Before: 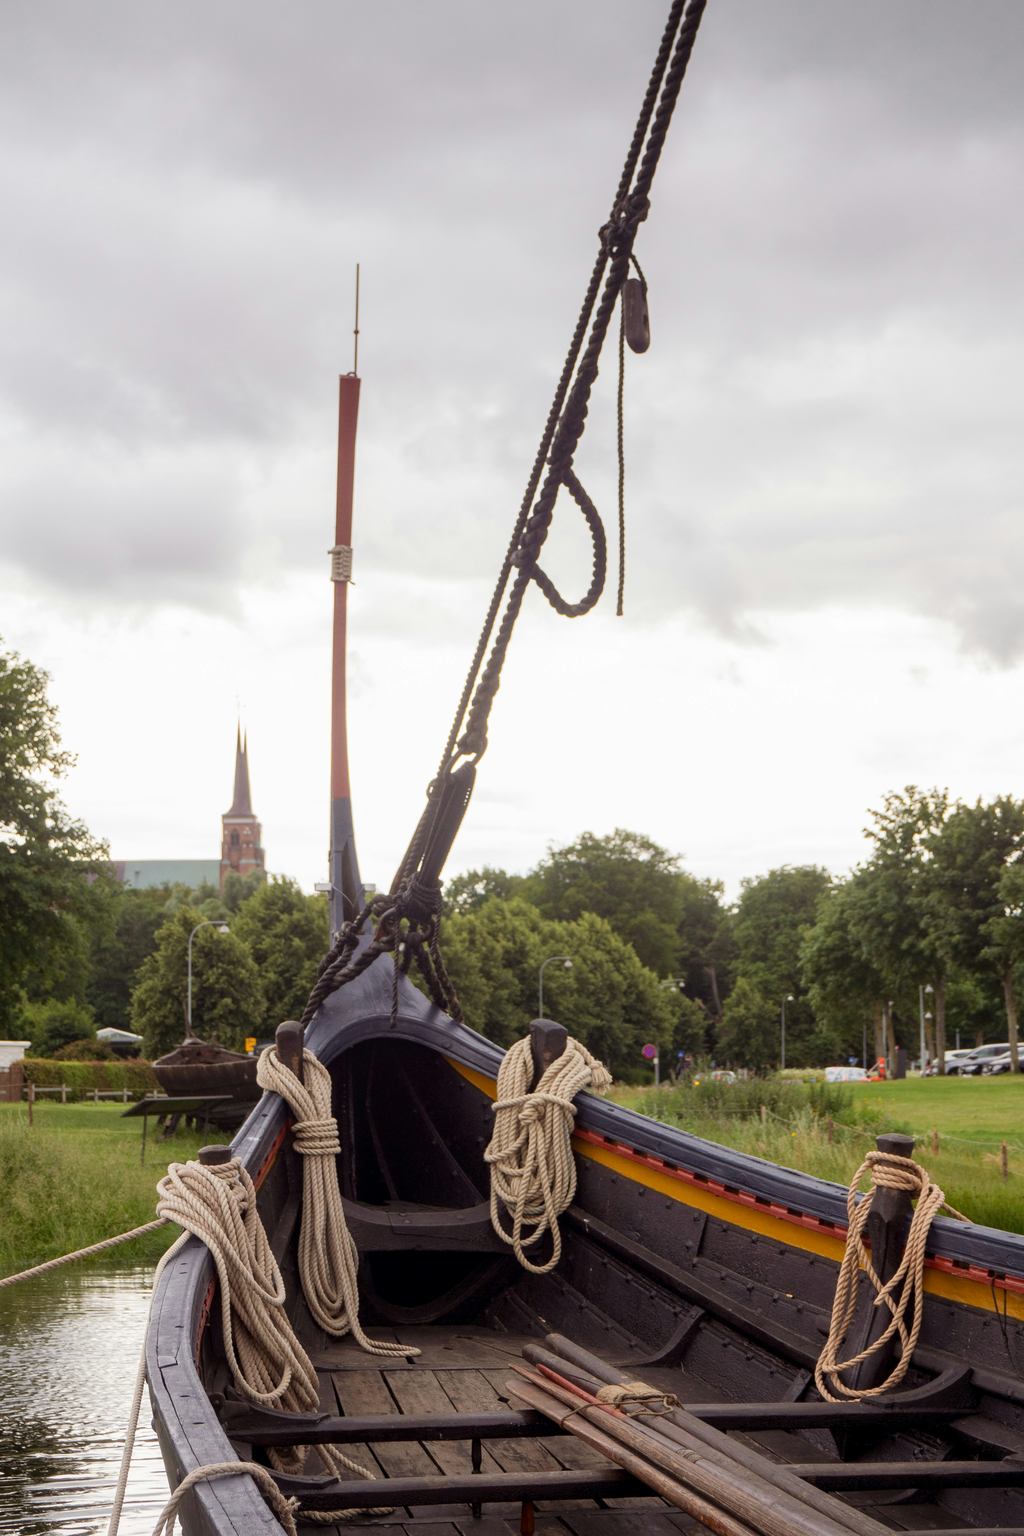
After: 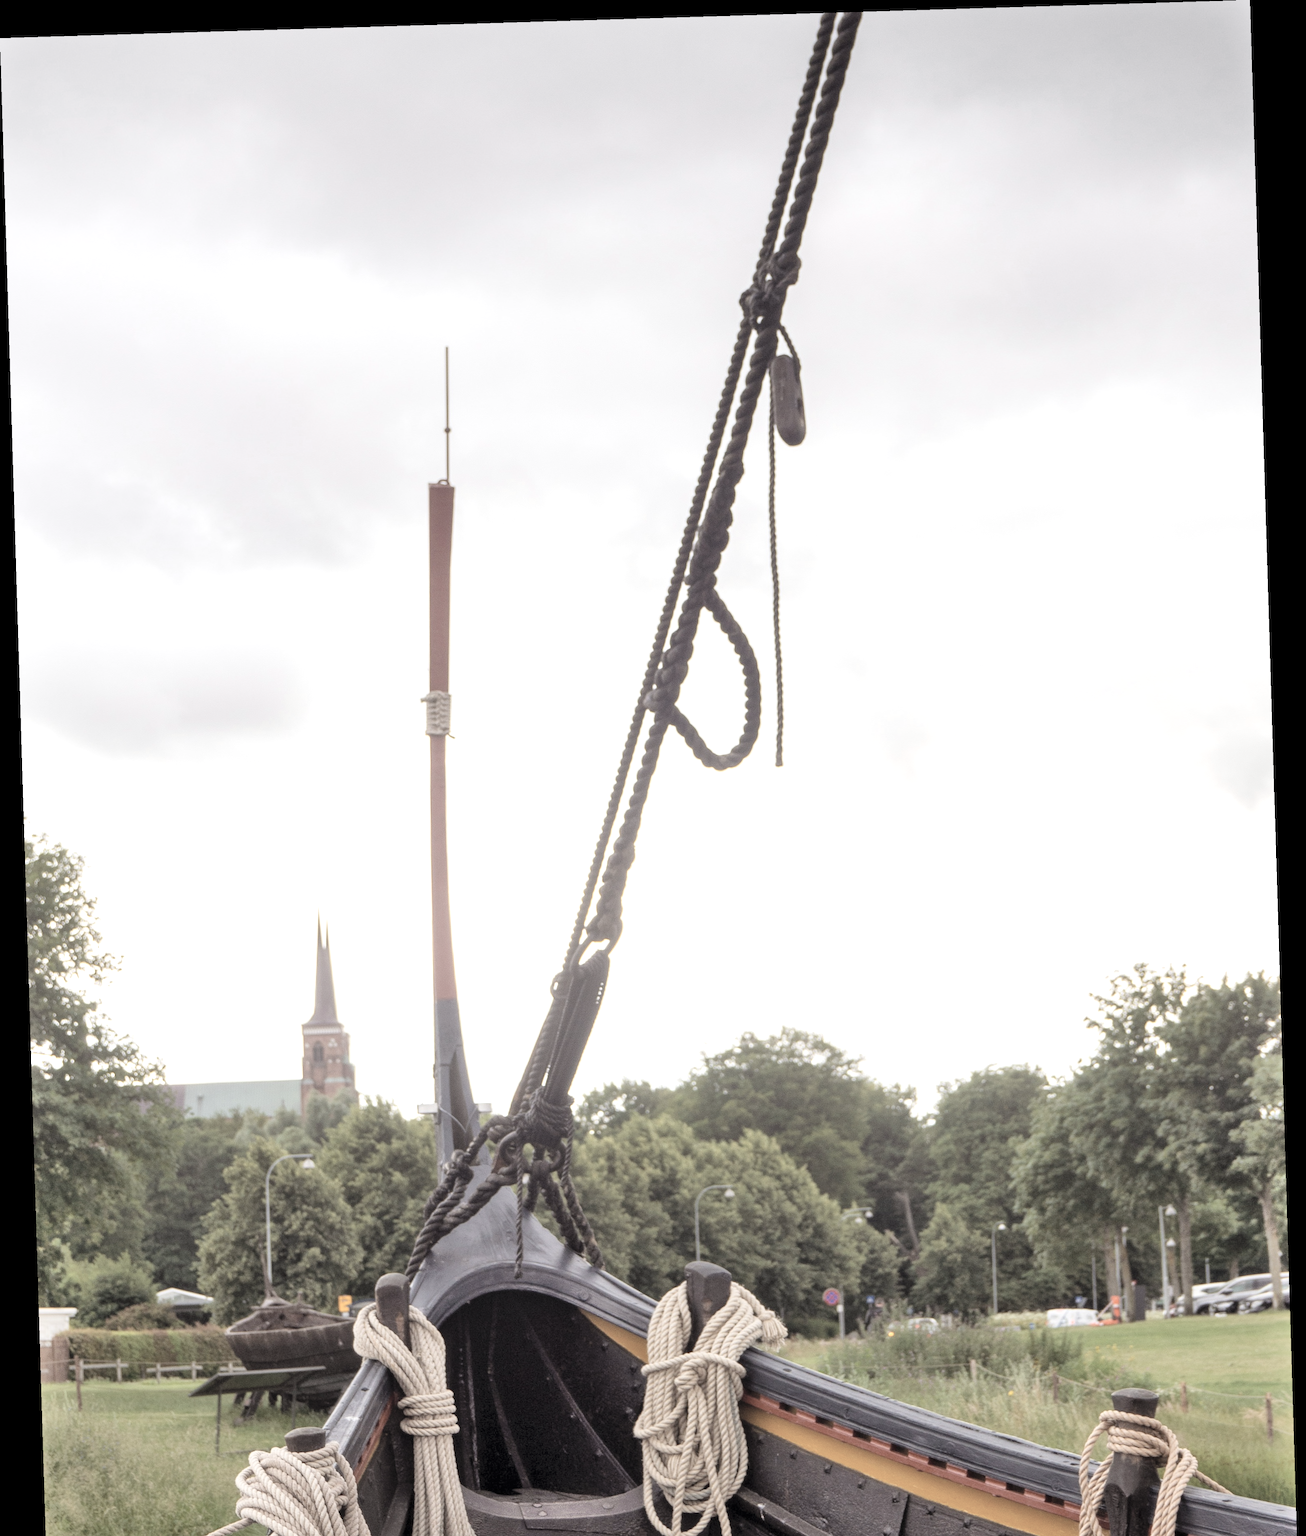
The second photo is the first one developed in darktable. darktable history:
shadows and highlights: radius 110.86, shadows 51.09, white point adjustment 9.16, highlights -4.17, highlights color adjustment 32.2%, soften with gaussian
crop: bottom 19.644%
contrast brightness saturation: brightness 0.18, saturation -0.5
rotate and perspective: rotation -1.75°, automatic cropping off
